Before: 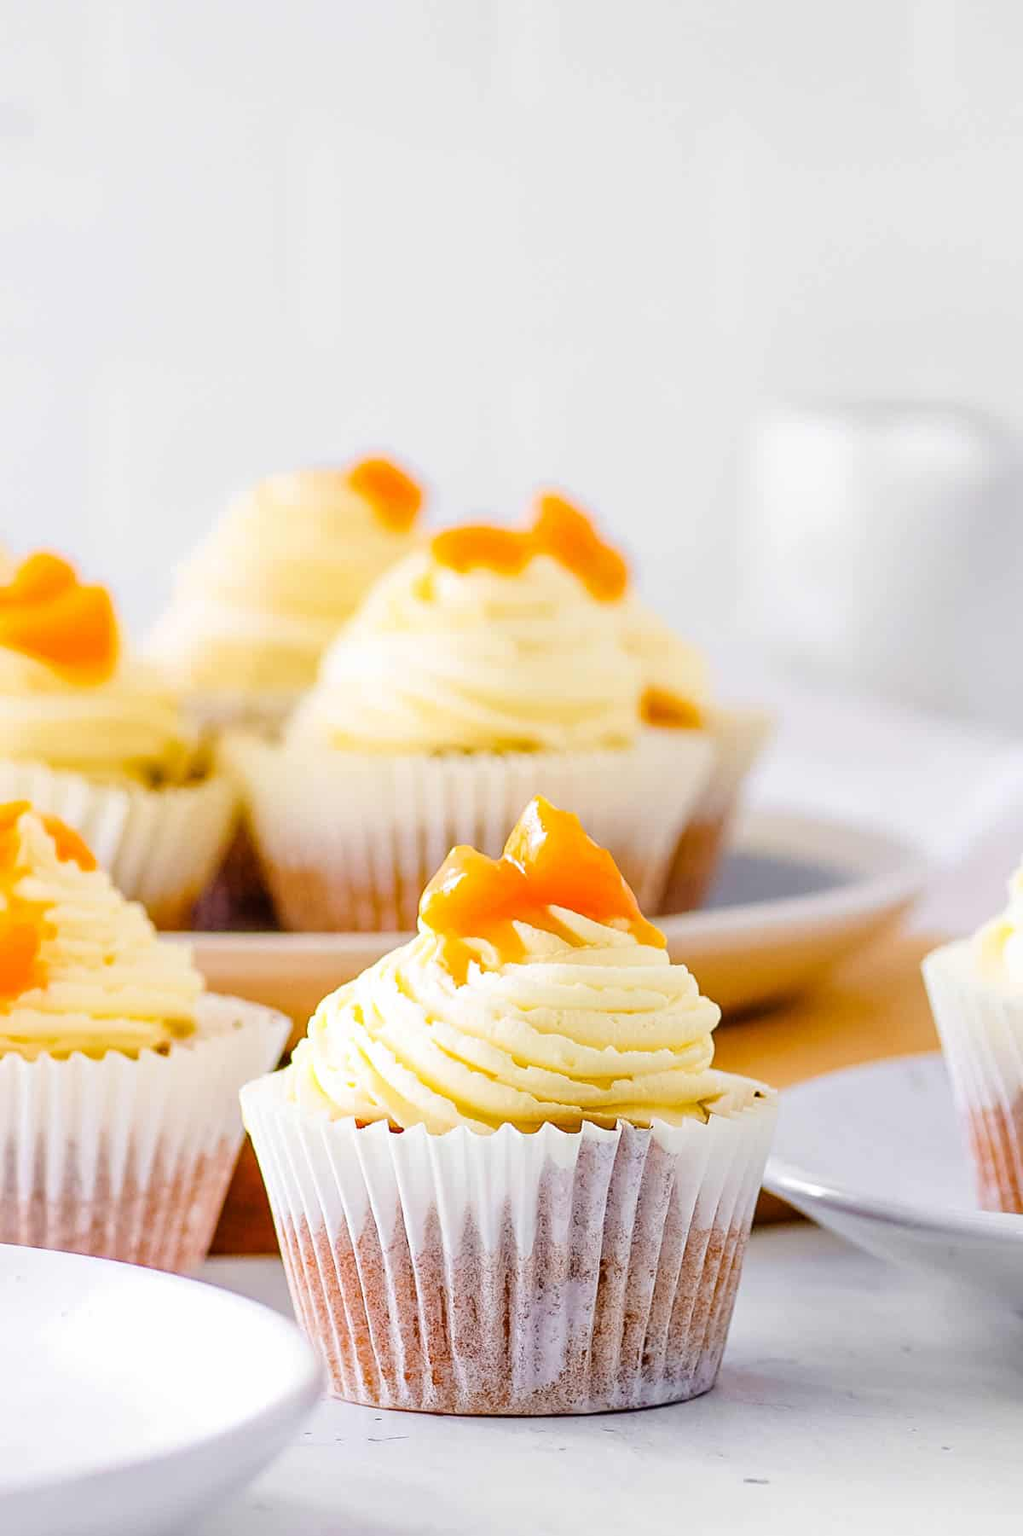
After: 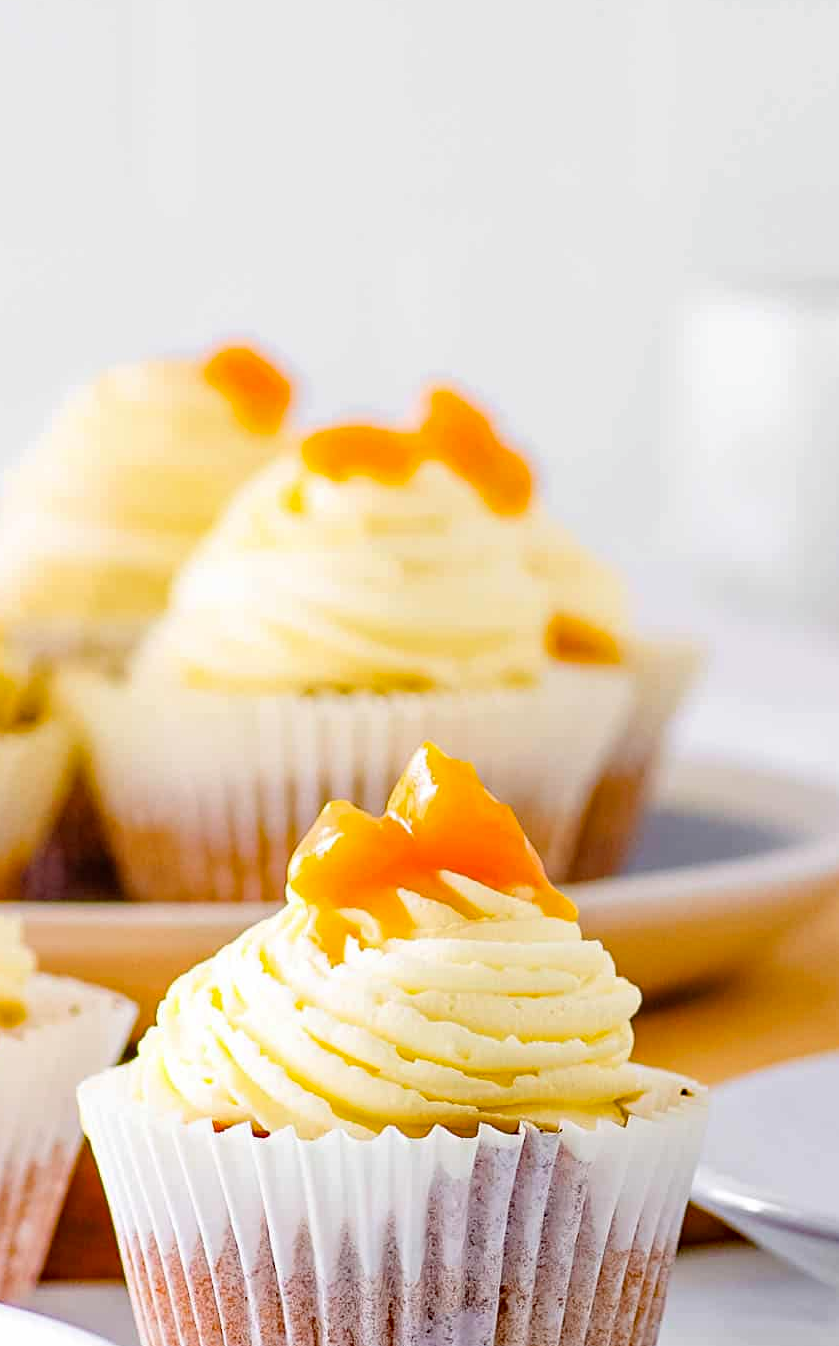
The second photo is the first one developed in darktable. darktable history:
crop and rotate: left 17.046%, top 10.659%, right 12.989%, bottom 14.553%
haze removal: strength 0.29, distance 0.25, compatibility mode true, adaptive false
